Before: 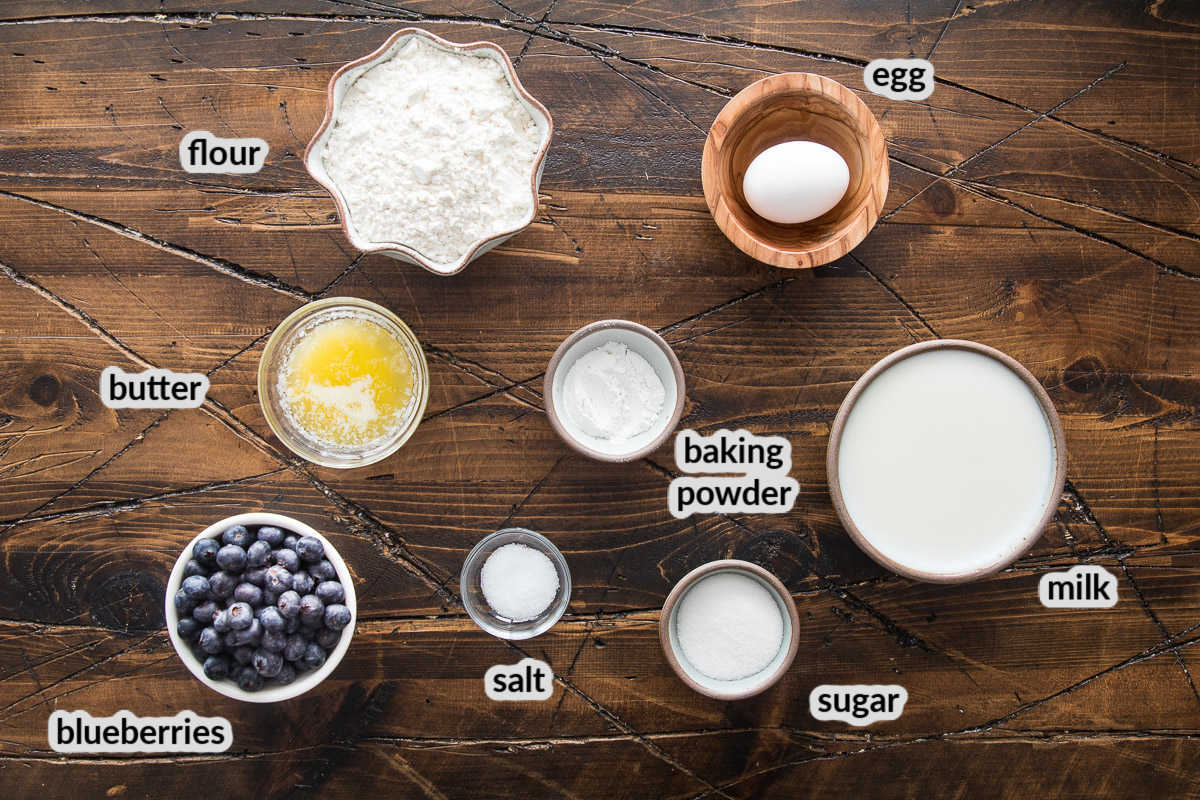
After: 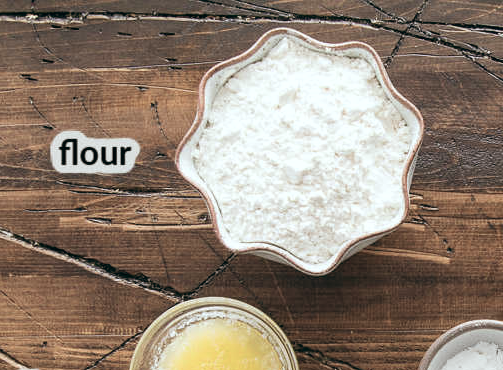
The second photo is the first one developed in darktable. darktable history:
crop and rotate: left 10.817%, top 0.062%, right 47.194%, bottom 53.626%
color balance: lift [1, 0.994, 1.002, 1.006], gamma [0.957, 1.081, 1.016, 0.919], gain [0.97, 0.972, 1.01, 1.028], input saturation 91.06%, output saturation 79.8%
exposure: exposure 0.078 EV, compensate highlight preservation false
